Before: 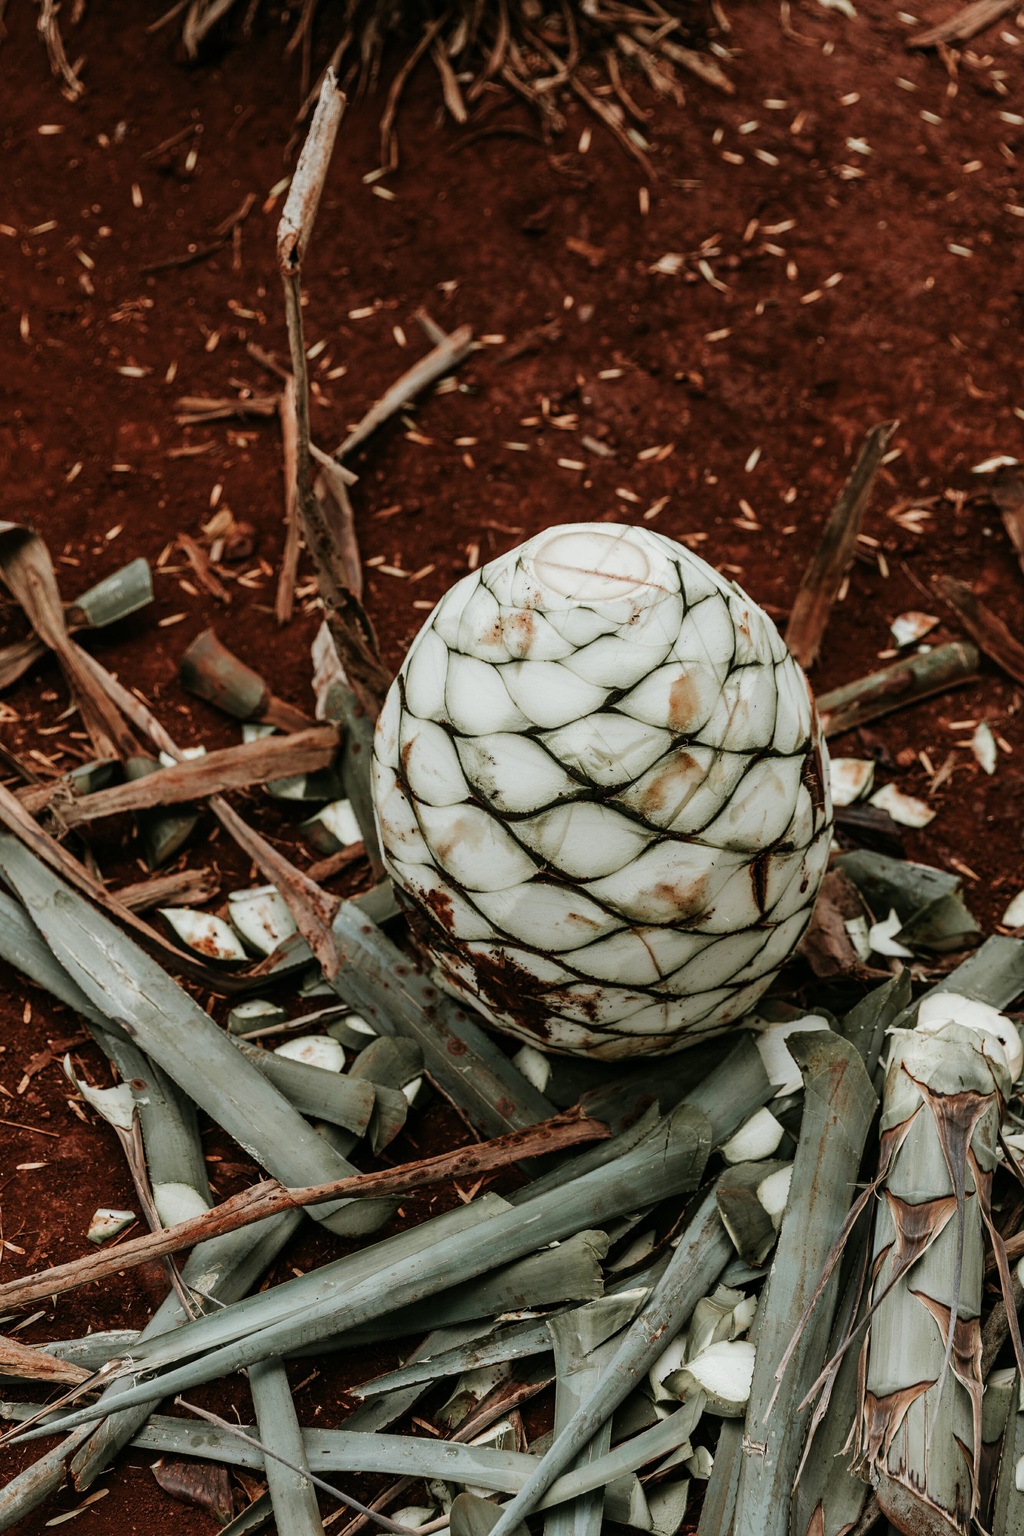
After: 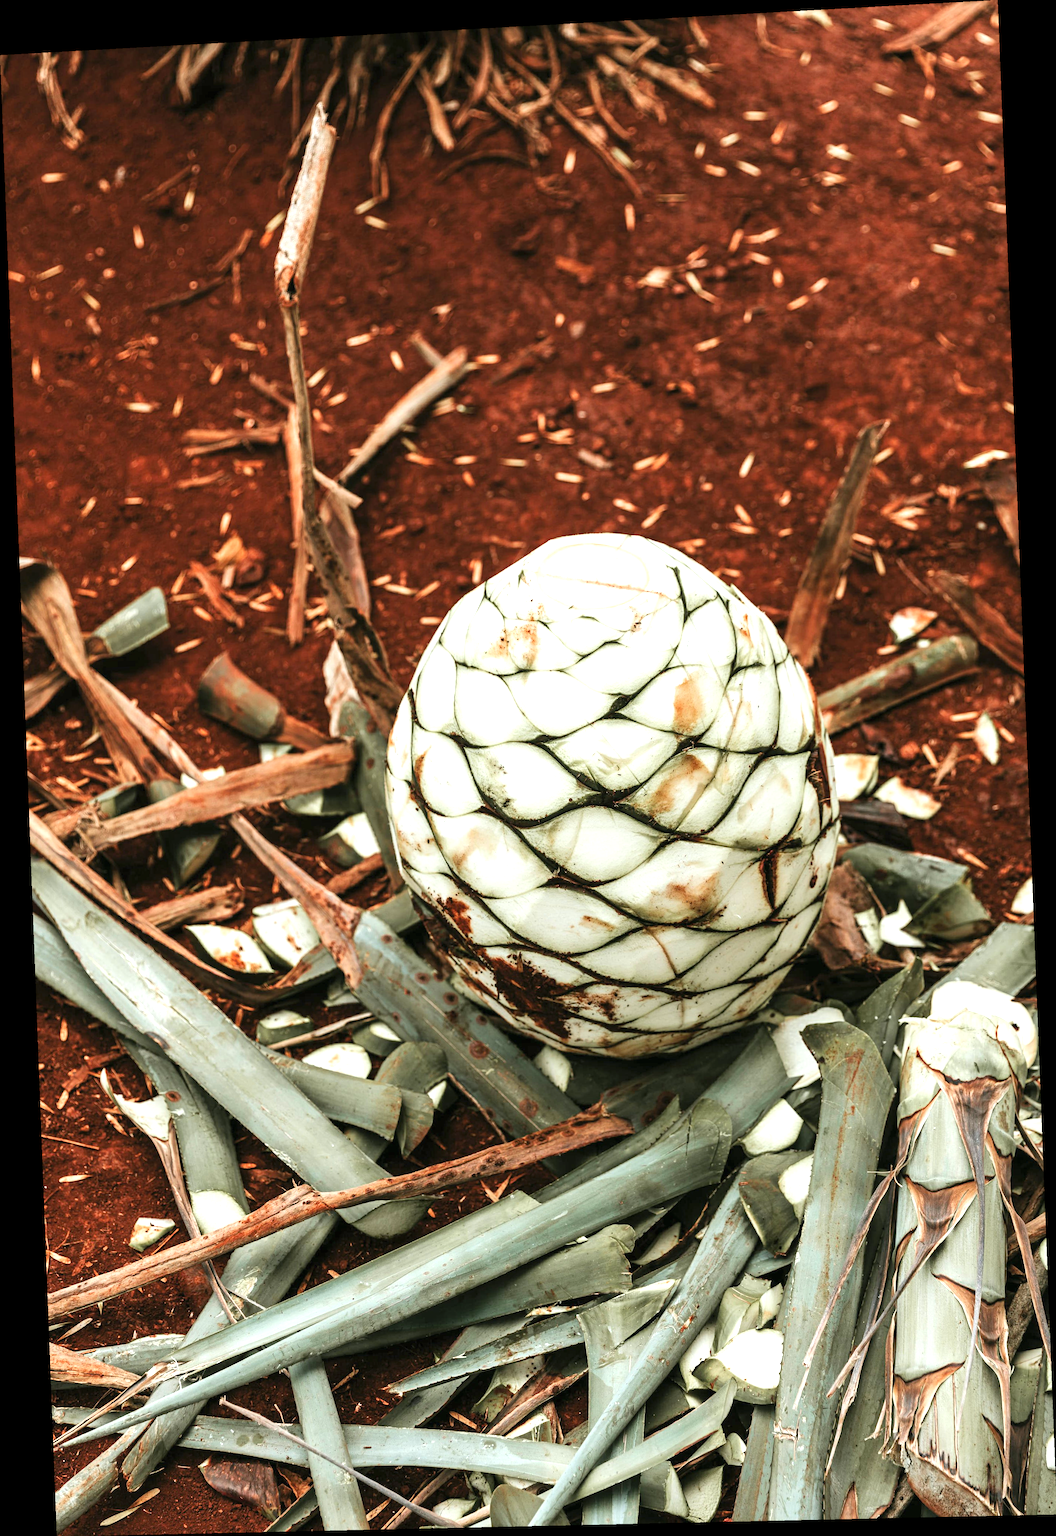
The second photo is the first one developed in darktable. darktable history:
rotate and perspective: rotation -2.22°, lens shift (horizontal) -0.022, automatic cropping off
contrast brightness saturation: brightness 0.09, saturation 0.19
exposure: exposure 1.089 EV, compensate highlight preservation false
